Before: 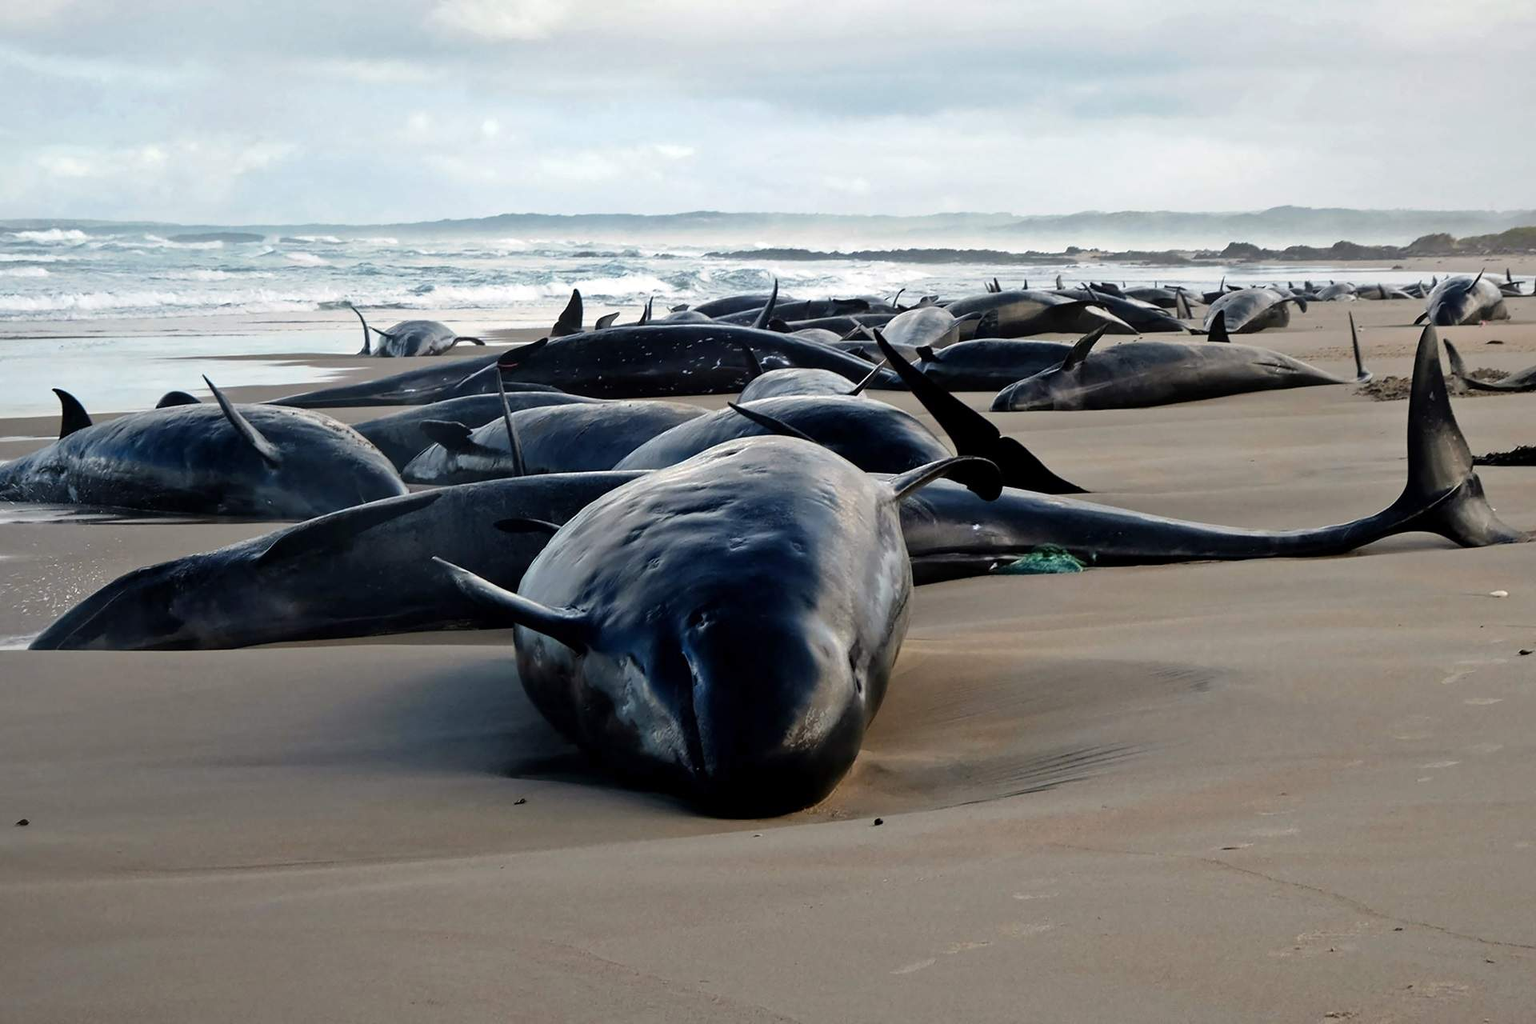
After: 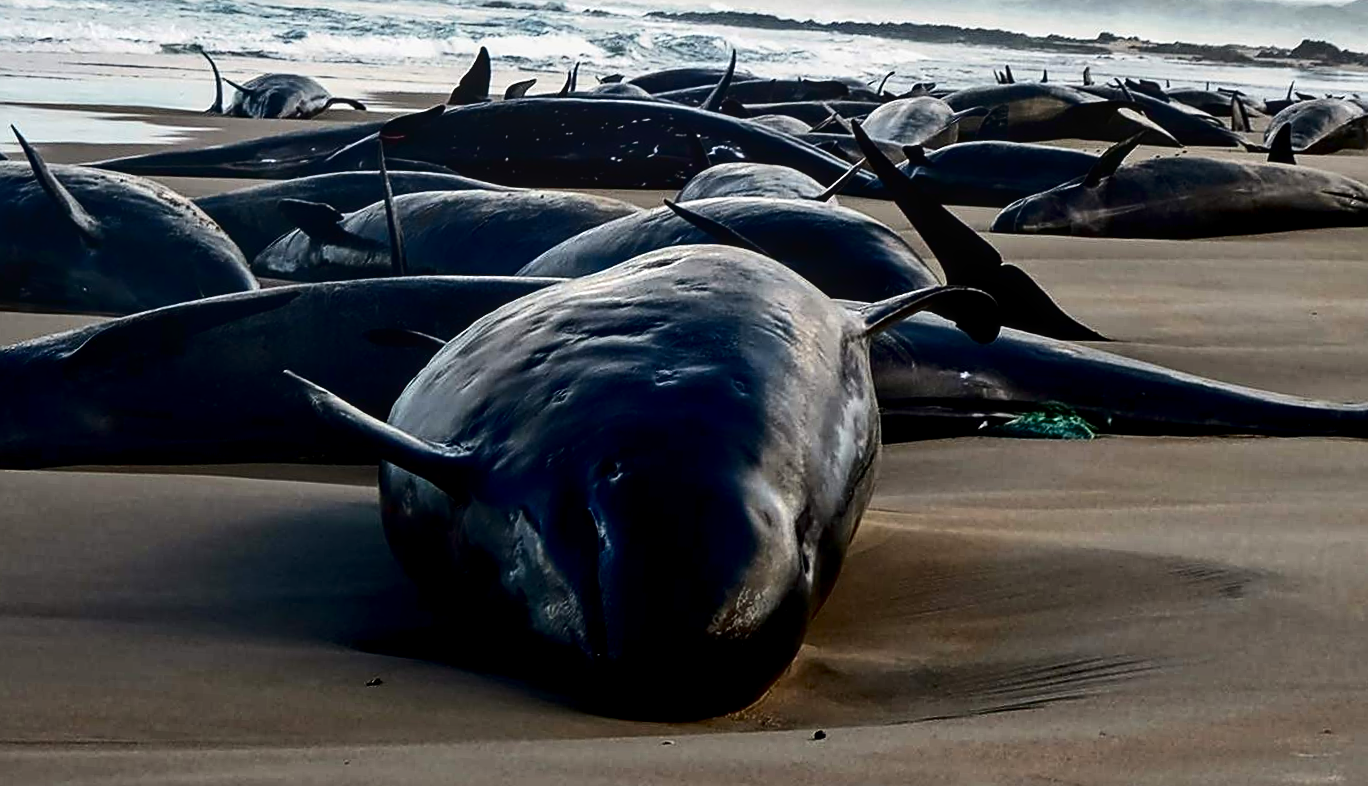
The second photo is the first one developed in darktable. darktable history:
contrast brightness saturation: contrast 0.238, brightness -0.234, saturation 0.142
crop and rotate: angle -3.55°, left 9.888%, top 21.031%, right 12.327%, bottom 11.948%
sharpen: on, module defaults
local contrast: on, module defaults
